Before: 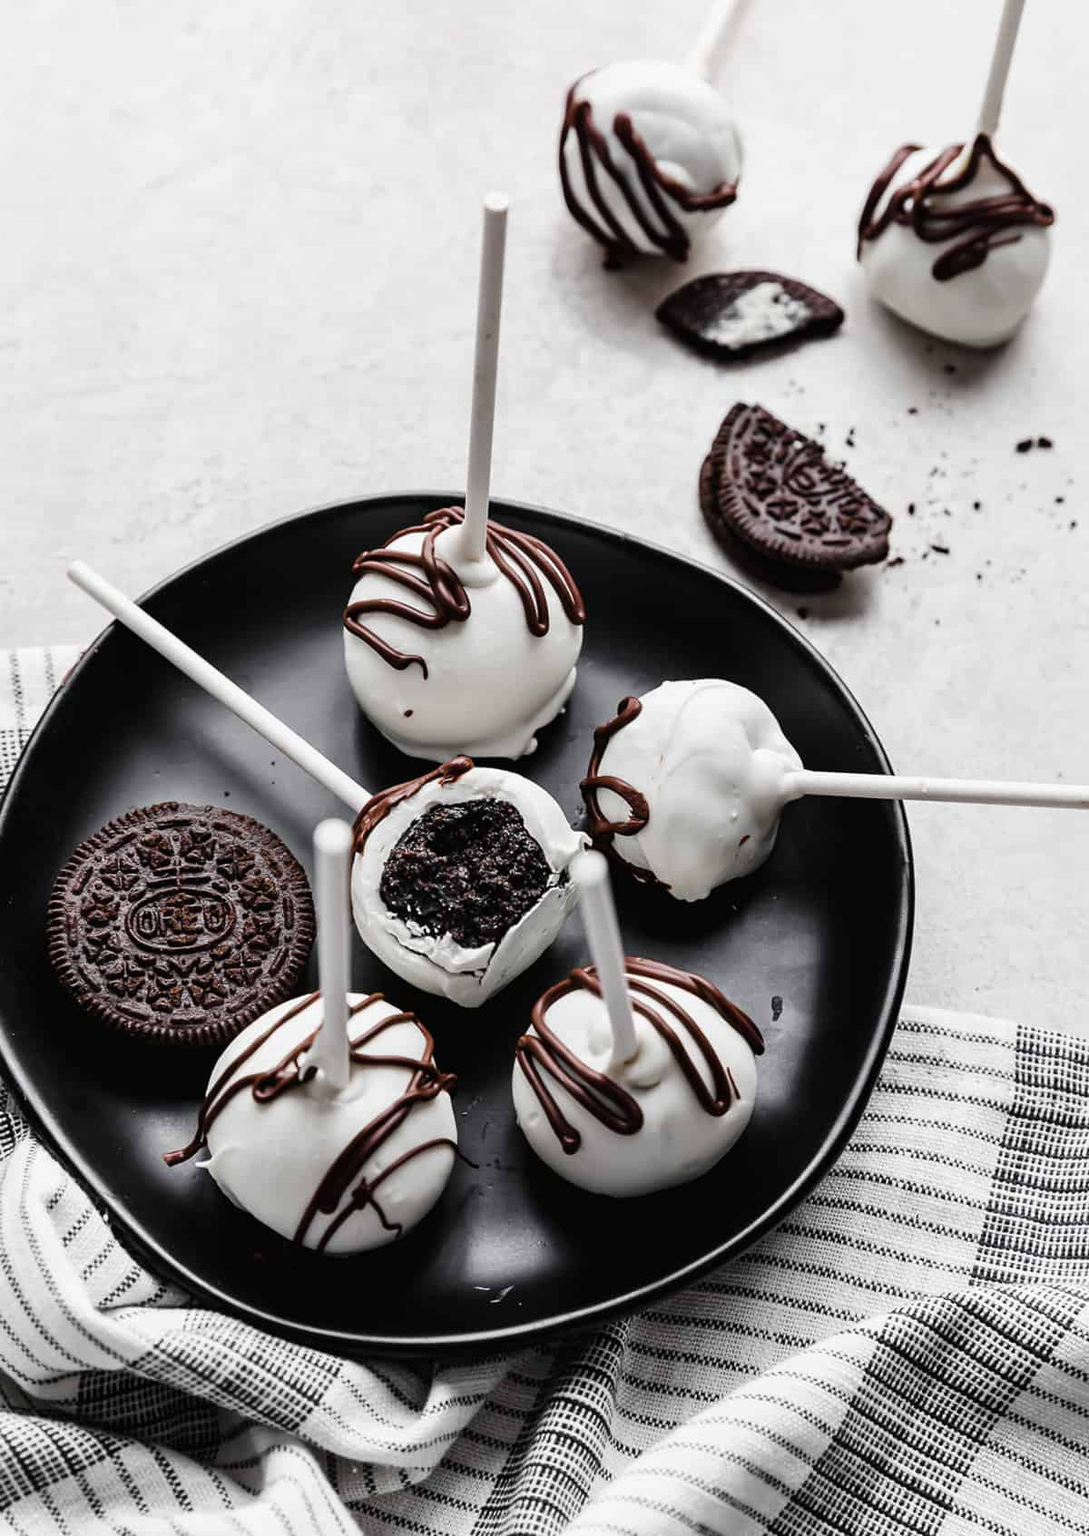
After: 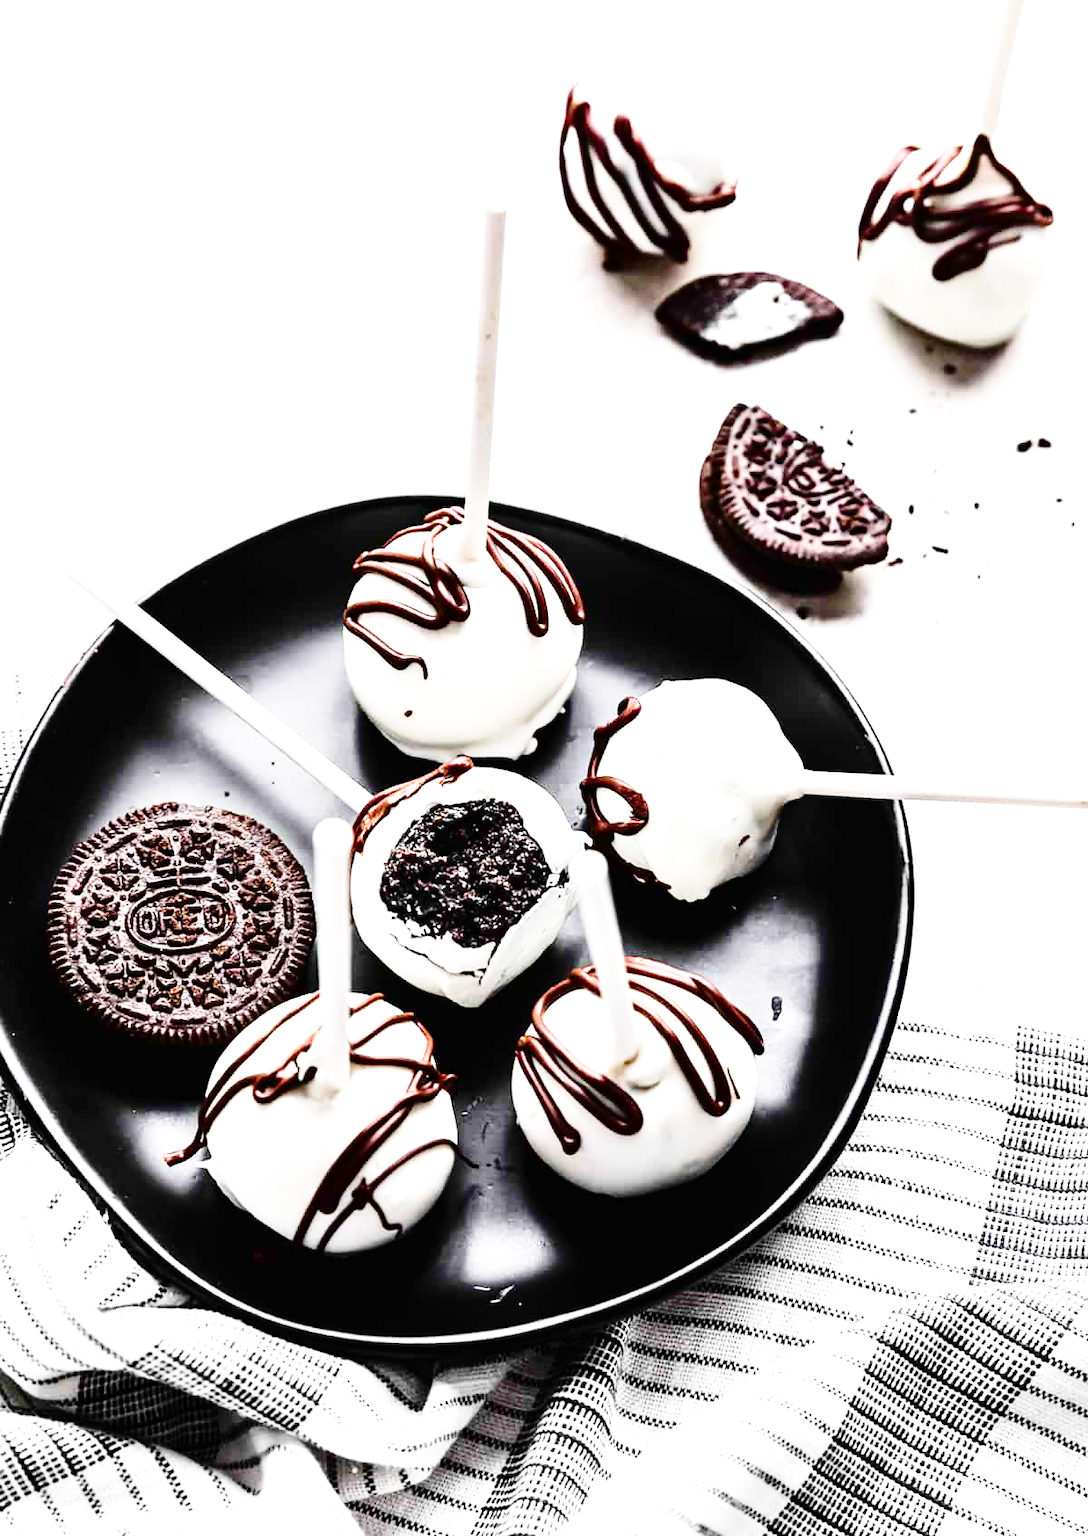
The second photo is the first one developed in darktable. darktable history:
exposure: black level correction 0, exposure 1.124 EV, compensate exposure bias true, compensate highlight preservation false
base curve: curves: ch0 [(0, 0) (0.028, 0.03) (0.121, 0.232) (0.46, 0.748) (0.859, 0.968) (1, 1)], preserve colors none
contrast brightness saturation: contrast 0.199, brightness -0.114, saturation 0.097
